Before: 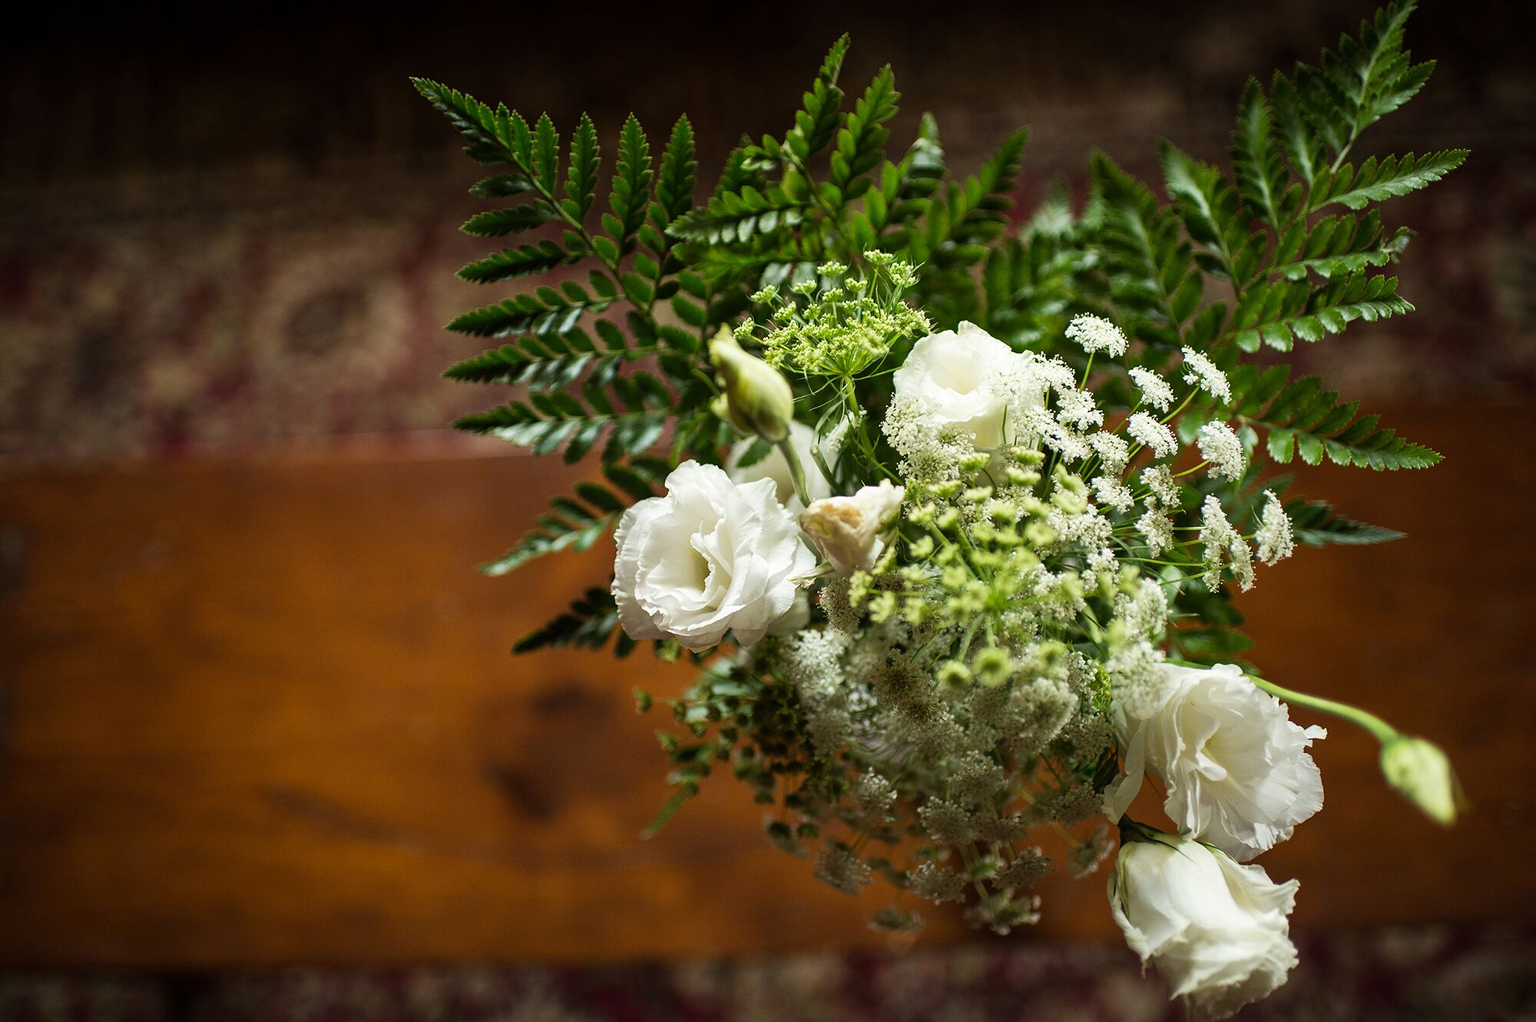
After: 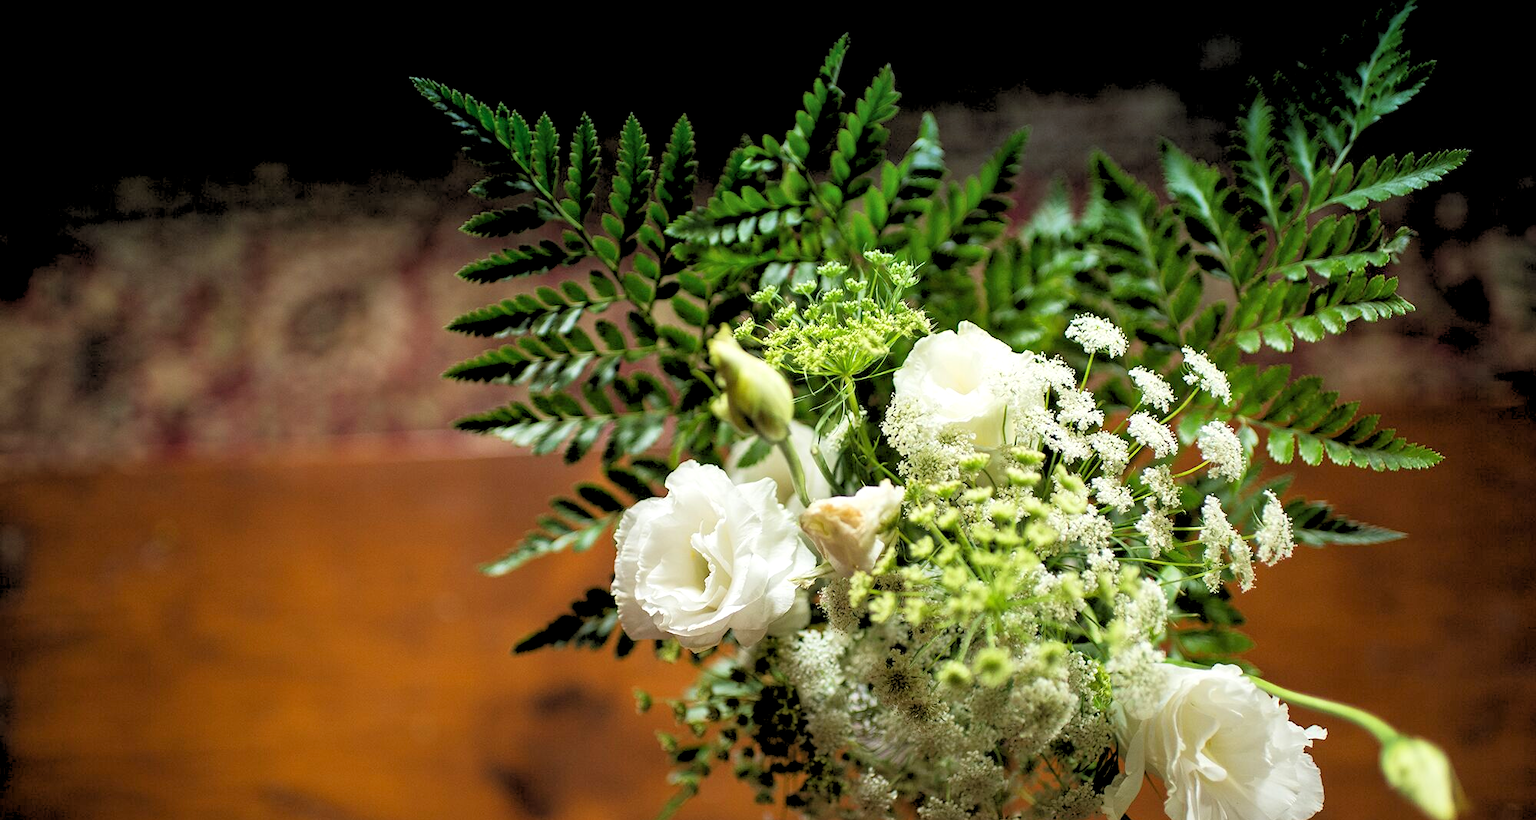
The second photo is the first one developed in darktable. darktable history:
graduated density: density 2.02 EV, hardness 44%, rotation 0.374°, offset 8.21, hue 208.8°, saturation 97%
rgb levels: preserve colors sum RGB, levels [[0.038, 0.433, 0.934], [0, 0.5, 1], [0, 0.5, 1]]
exposure: black level correction 0, exposure 0.5 EV, compensate exposure bias true, compensate highlight preservation false
crop: bottom 19.644%
